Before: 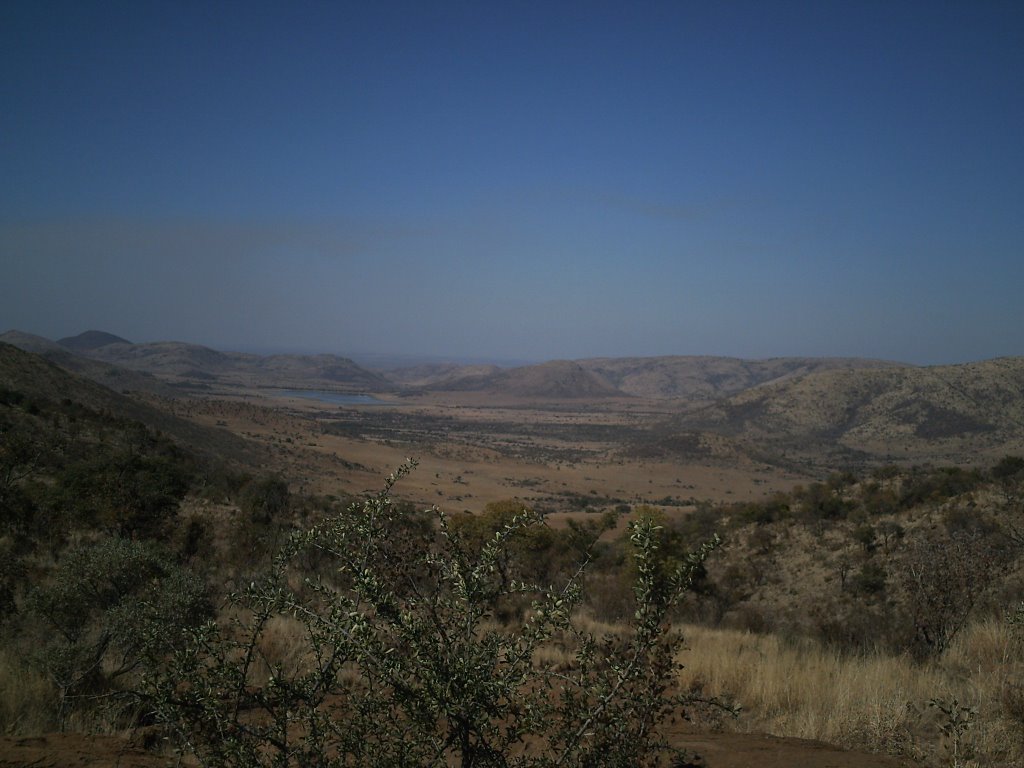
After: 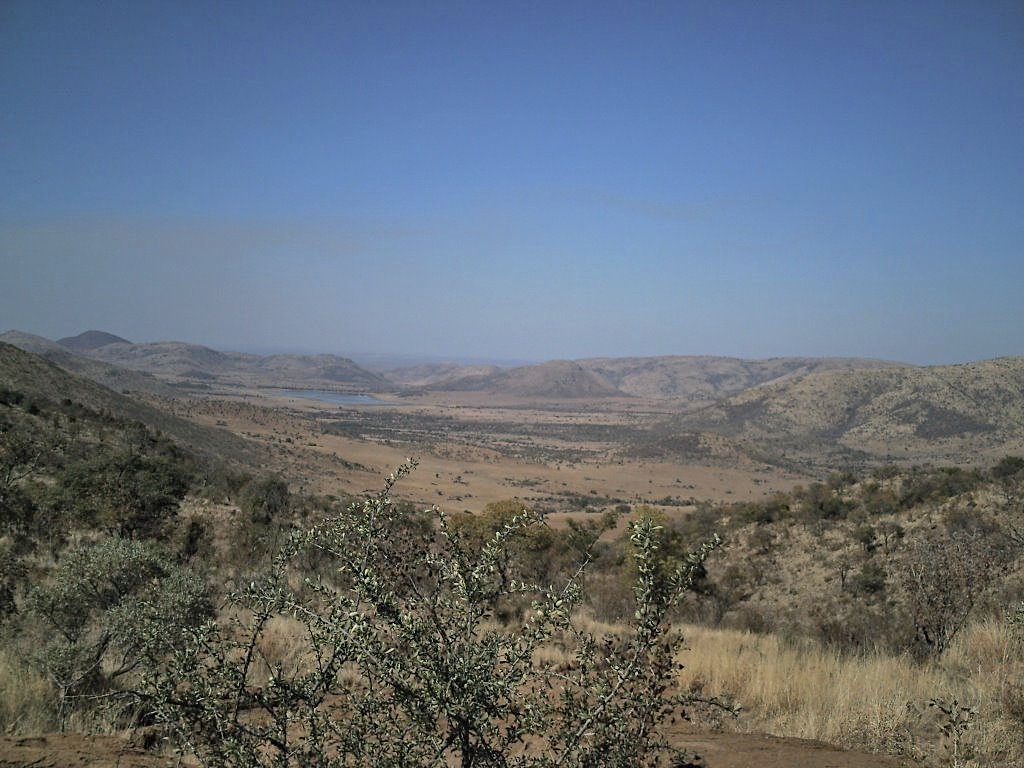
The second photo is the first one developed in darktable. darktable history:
exposure: exposure 0.497 EV, compensate exposure bias true, compensate highlight preservation false
shadows and highlights: low approximation 0.01, soften with gaussian
contrast equalizer: octaves 7, y [[0.509, 0.514, 0.523, 0.542, 0.578, 0.603], [0.5 ×6], [0.509, 0.514, 0.523, 0.542, 0.578, 0.603], [0.001, 0.002, 0.003, 0.005, 0.01, 0.013], [0.001, 0.002, 0.003, 0.005, 0.01, 0.013]]
contrast brightness saturation: brightness 0.154
vignetting: fall-off start 116.38%, fall-off radius 59.16%, brightness -0.575
